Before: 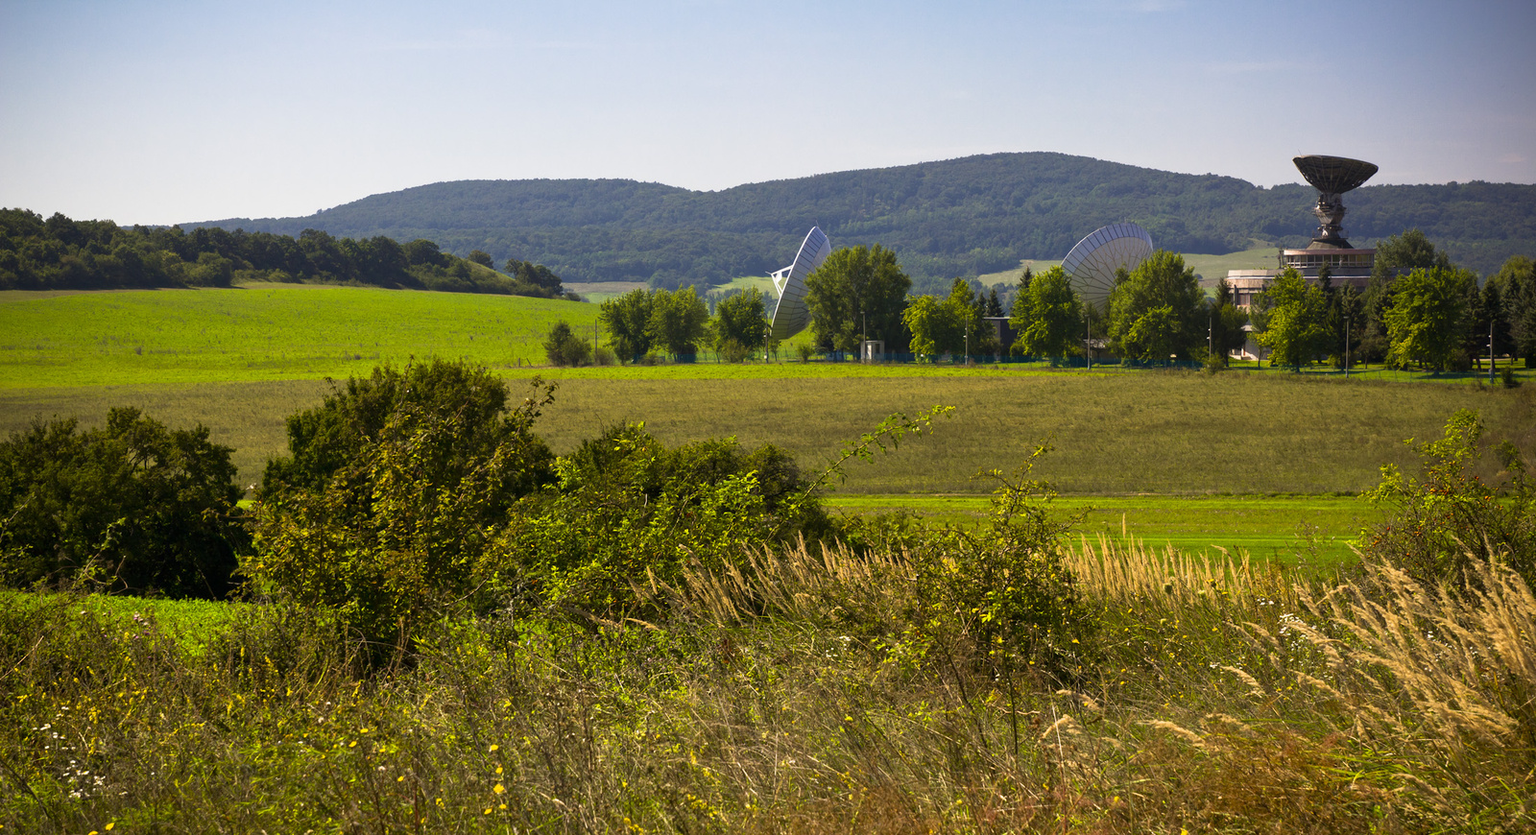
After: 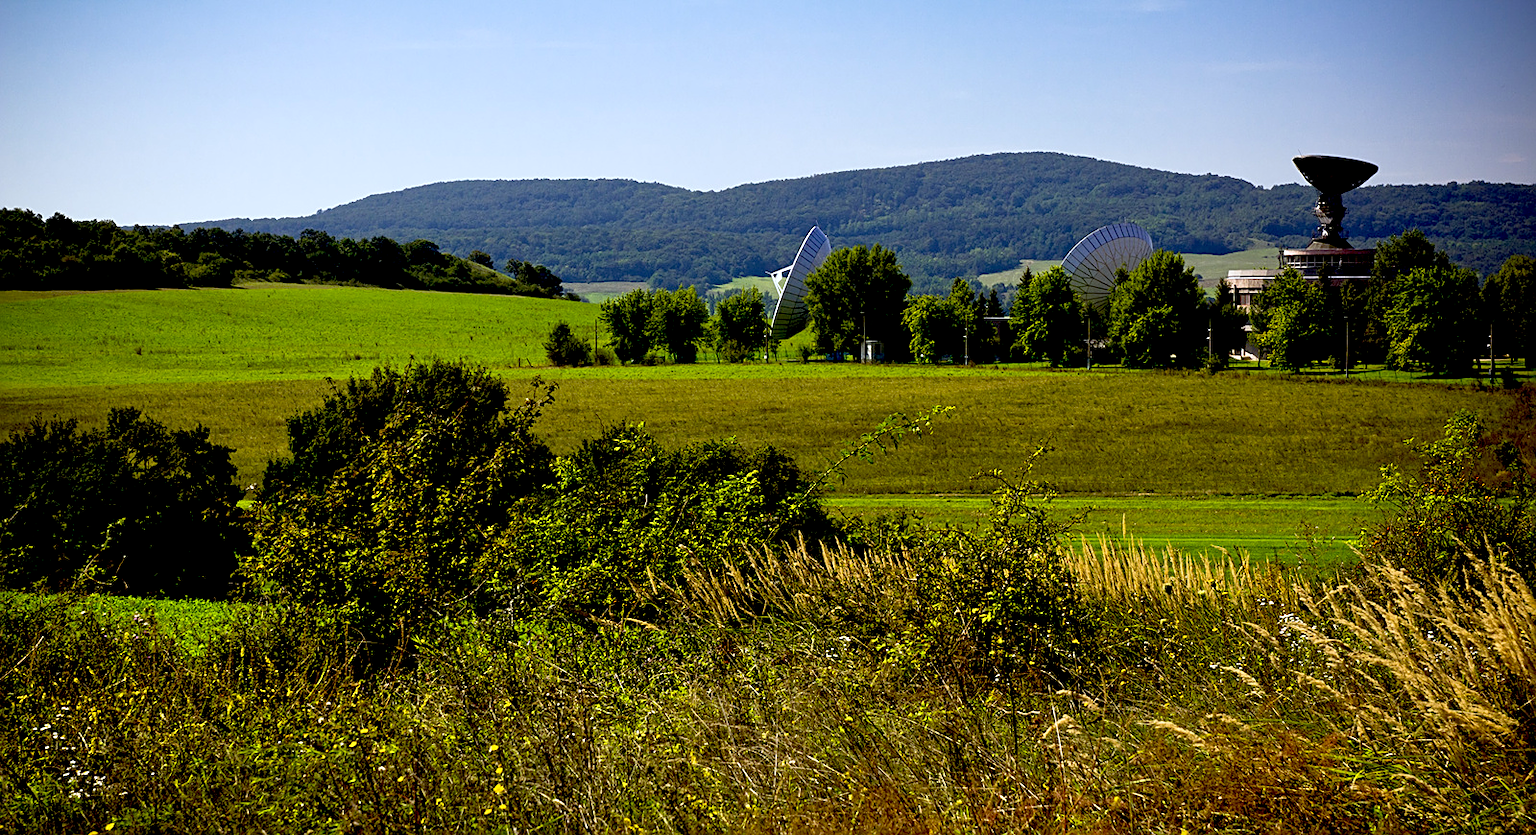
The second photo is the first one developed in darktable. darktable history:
color calibration: gray › normalize channels true, illuminant custom, x 0.368, y 0.373, temperature 4339.1 K, gamut compression 0.02
sharpen: on, module defaults
exposure: black level correction 0.048, exposure 0.013 EV, compensate exposure bias true, compensate highlight preservation false
